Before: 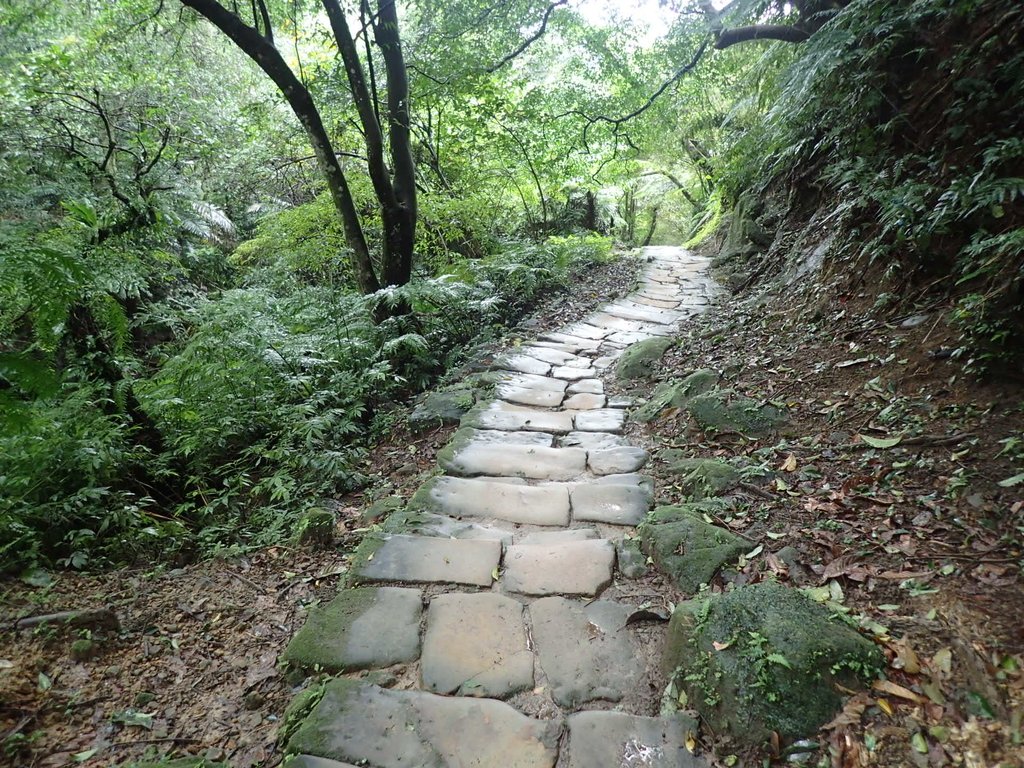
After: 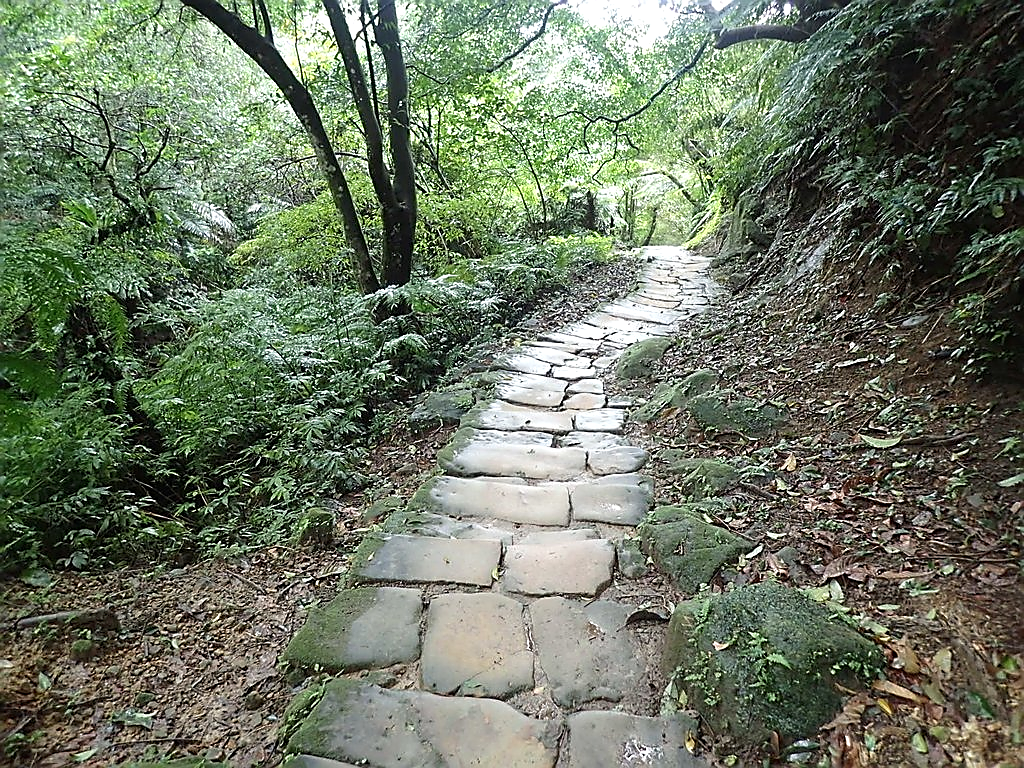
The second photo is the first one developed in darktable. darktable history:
exposure: exposure 0.207 EV, compensate highlight preservation false
sharpen: radius 1.4, amount 1.25, threshold 0.7
white balance: emerald 1
